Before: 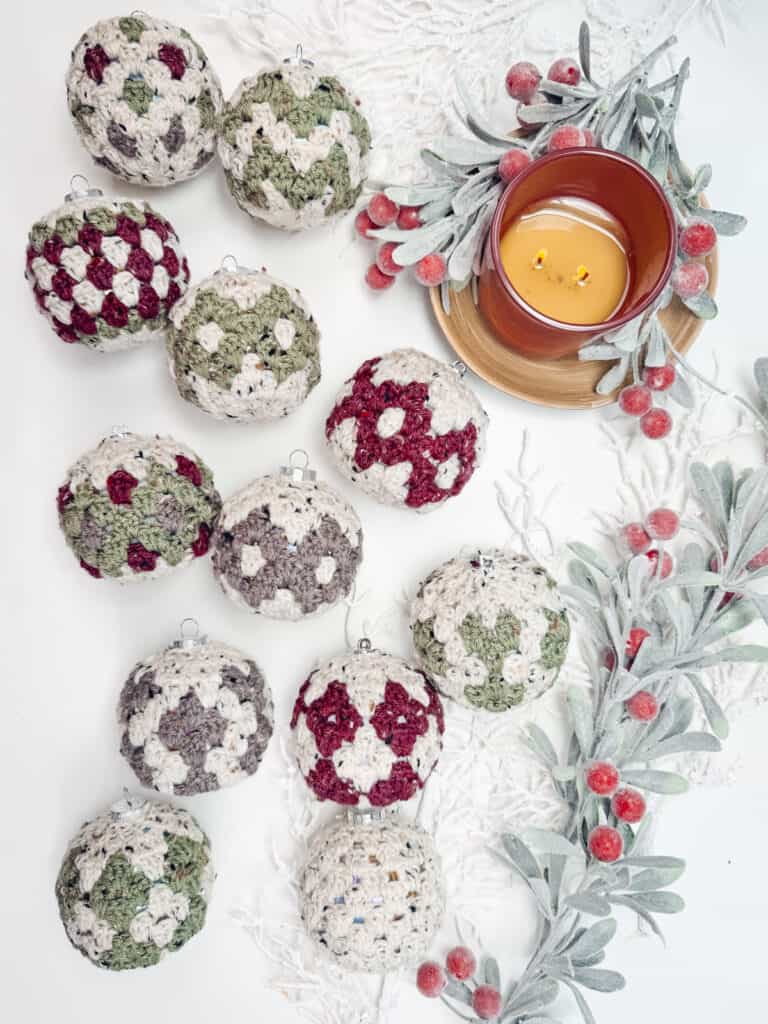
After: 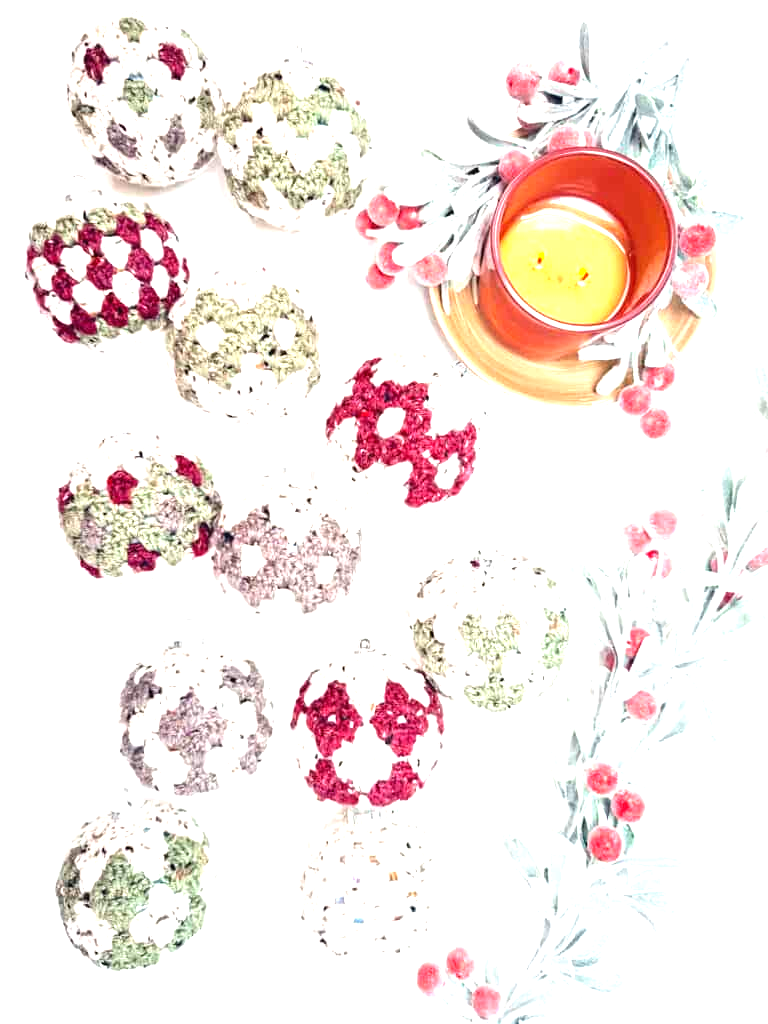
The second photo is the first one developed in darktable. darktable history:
exposure: black level correction 0, exposure 1.391 EV, compensate exposure bias true, compensate highlight preservation false
